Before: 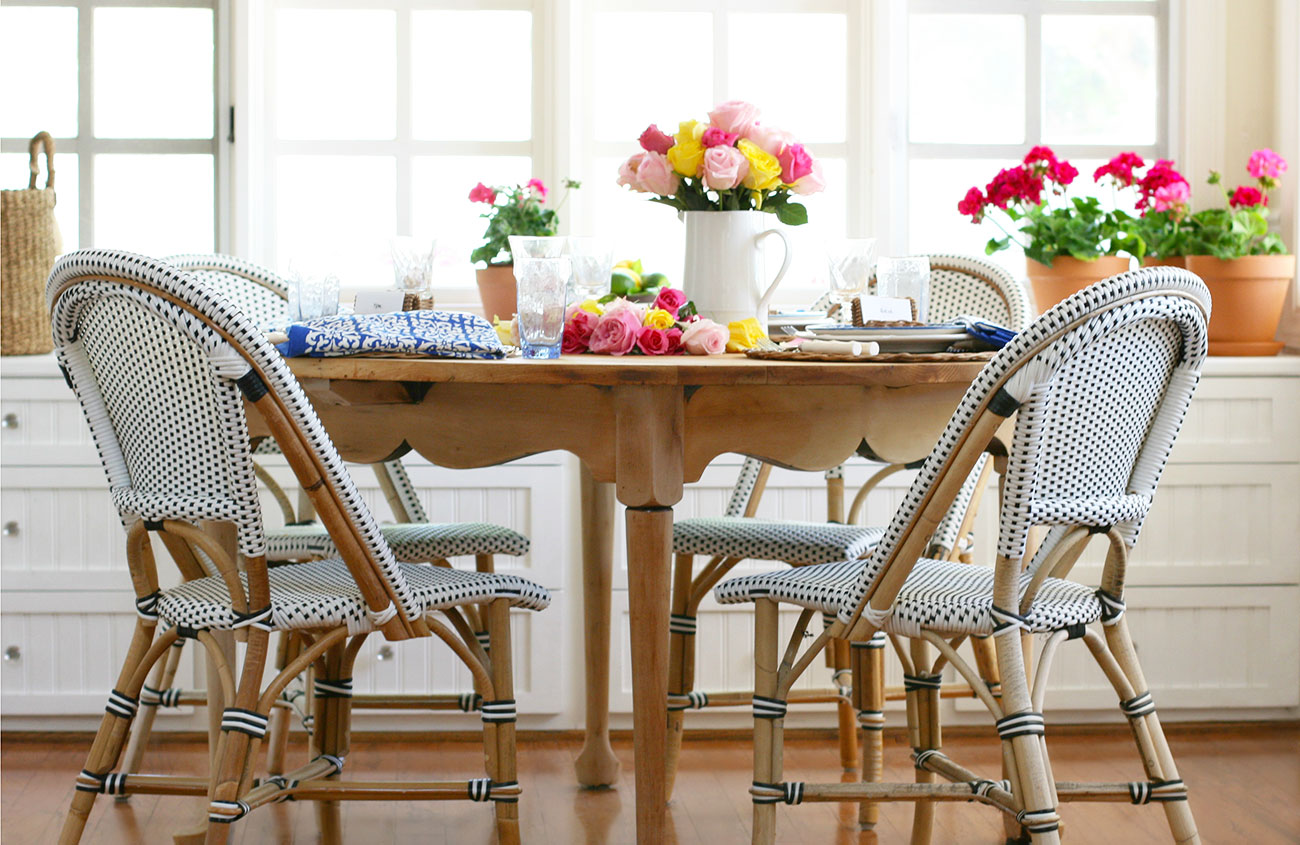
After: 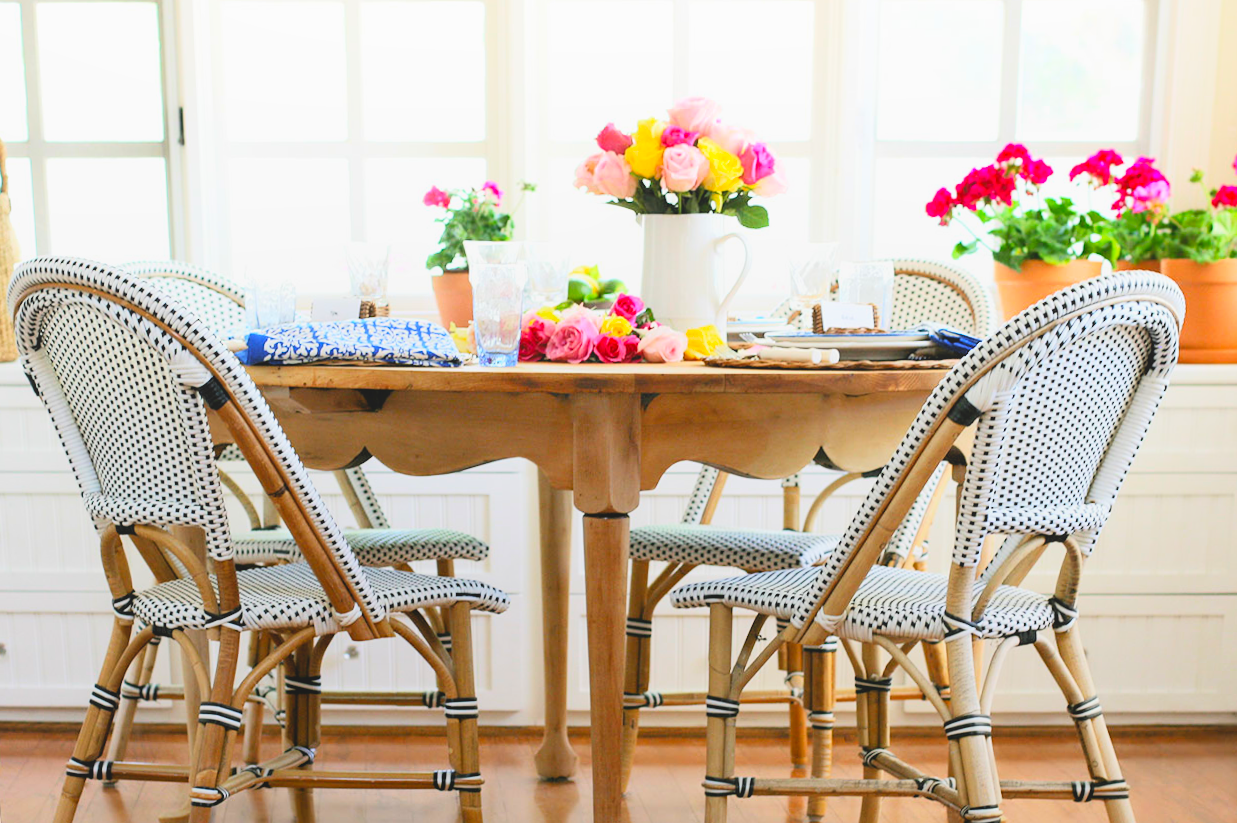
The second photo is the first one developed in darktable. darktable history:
local contrast: highlights 68%, shadows 68%, detail 82%, midtone range 0.325
white balance: emerald 1
rotate and perspective: rotation 0.074°, lens shift (vertical) 0.096, lens shift (horizontal) -0.041, crop left 0.043, crop right 0.952, crop top 0.024, crop bottom 0.979
tone curve: curves: ch0 [(0, 0) (0.082, 0.02) (0.129, 0.078) (0.275, 0.301) (0.67, 0.809) (1, 1)], color space Lab, linked channels, preserve colors none
contrast brightness saturation: saturation 0.13
